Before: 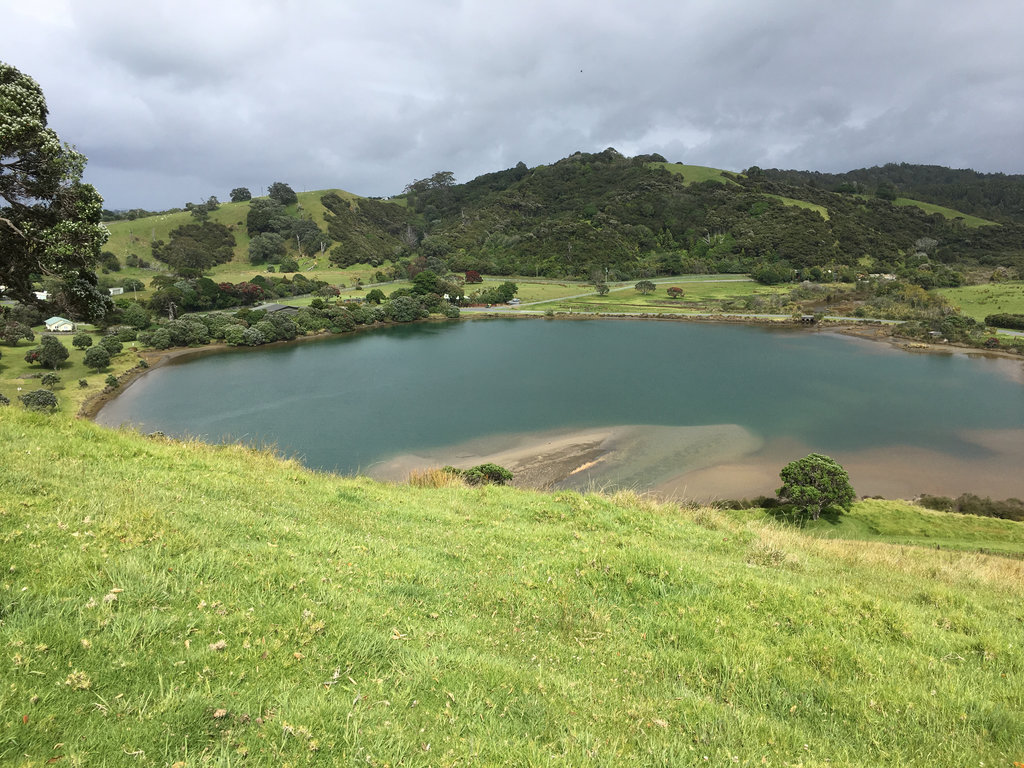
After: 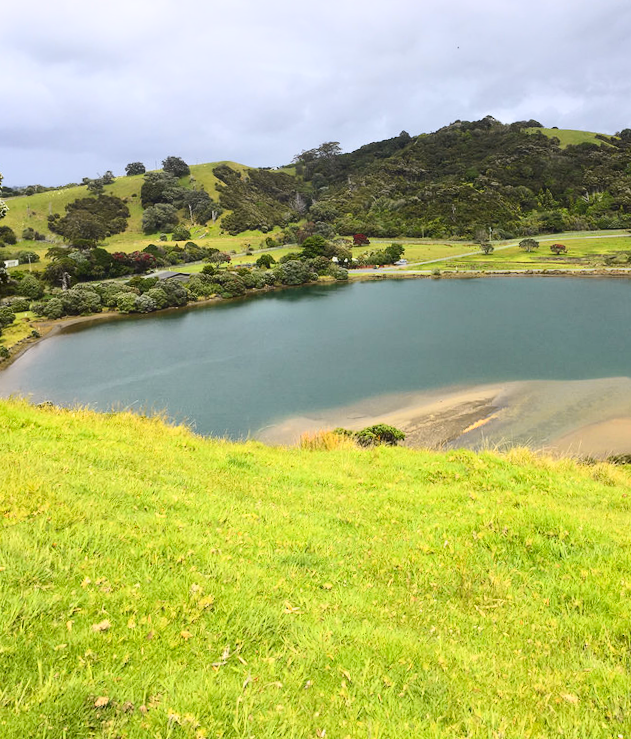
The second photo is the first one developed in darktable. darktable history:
crop and rotate: left 8.786%, right 24.548%
tone curve: curves: ch0 [(0, 0.023) (0.103, 0.087) (0.295, 0.297) (0.445, 0.531) (0.553, 0.665) (0.735, 0.843) (0.994, 1)]; ch1 [(0, 0) (0.414, 0.395) (0.447, 0.447) (0.485, 0.495) (0.512, 0.523) (0.542, 0.581) (0.581, 0.632) (0.646, 0.715) (1, 1)]; ch2 [(0, 0) (0.369, 0.388) (0.449, 0.431) (0.478, 0.471) (0.516, 0.517) (0.579, 0.624) (0.674, 0.775) (1, 1)], color space Lab, independent channels, preserve colors none
rotate and perspective: rotation -1.68°, lens shift (vertical) -0.146, crop left 0.049, crop right 0.912, crop top 0.032, crop bottom 0.96
tone equalizer: on, module defaults
